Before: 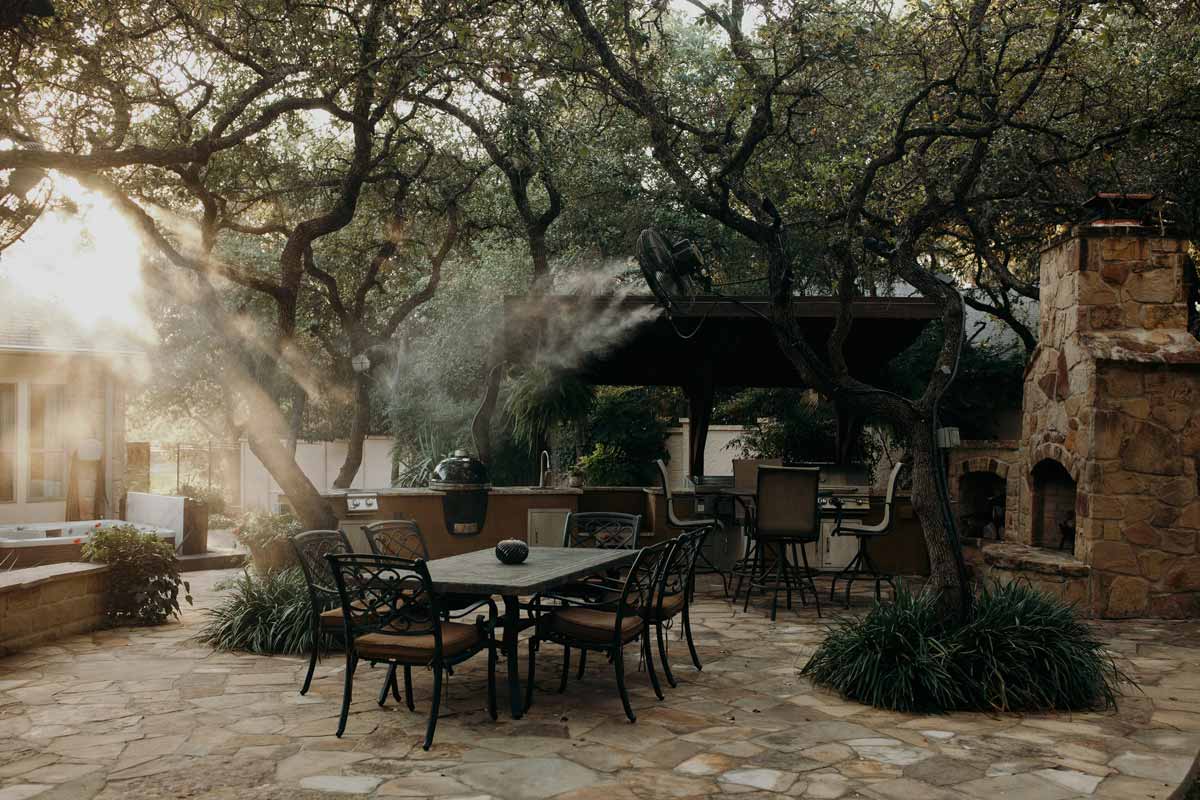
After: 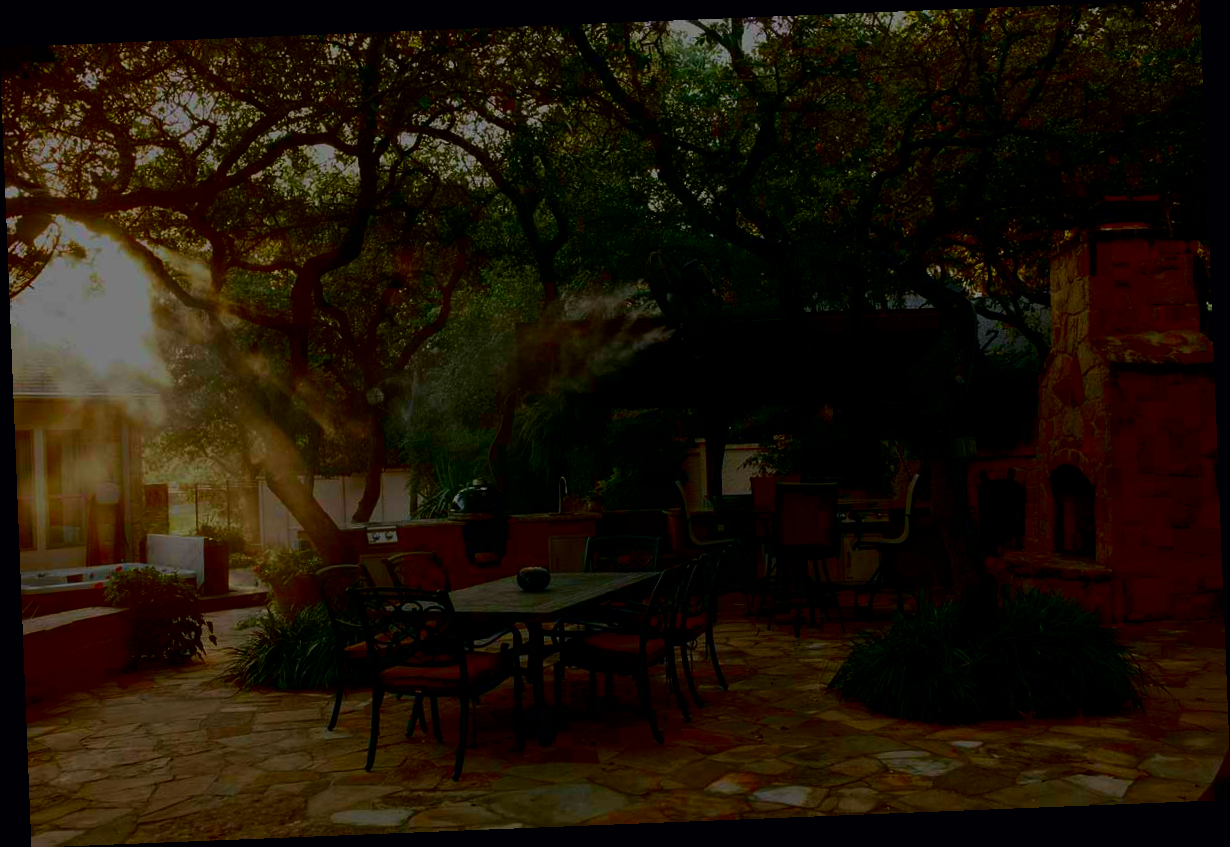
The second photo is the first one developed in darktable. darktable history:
contrast brightness saturation: brightness -1, saturation 1
filmic rgb: black relative exposure -7.65 EV, white relative exposure 4.56 EV, hardness 3.61, color science v6 (2022)
rotate and perspective: rotation -2.29°, automatic cropping off
color balance rgb: on, module defaults
